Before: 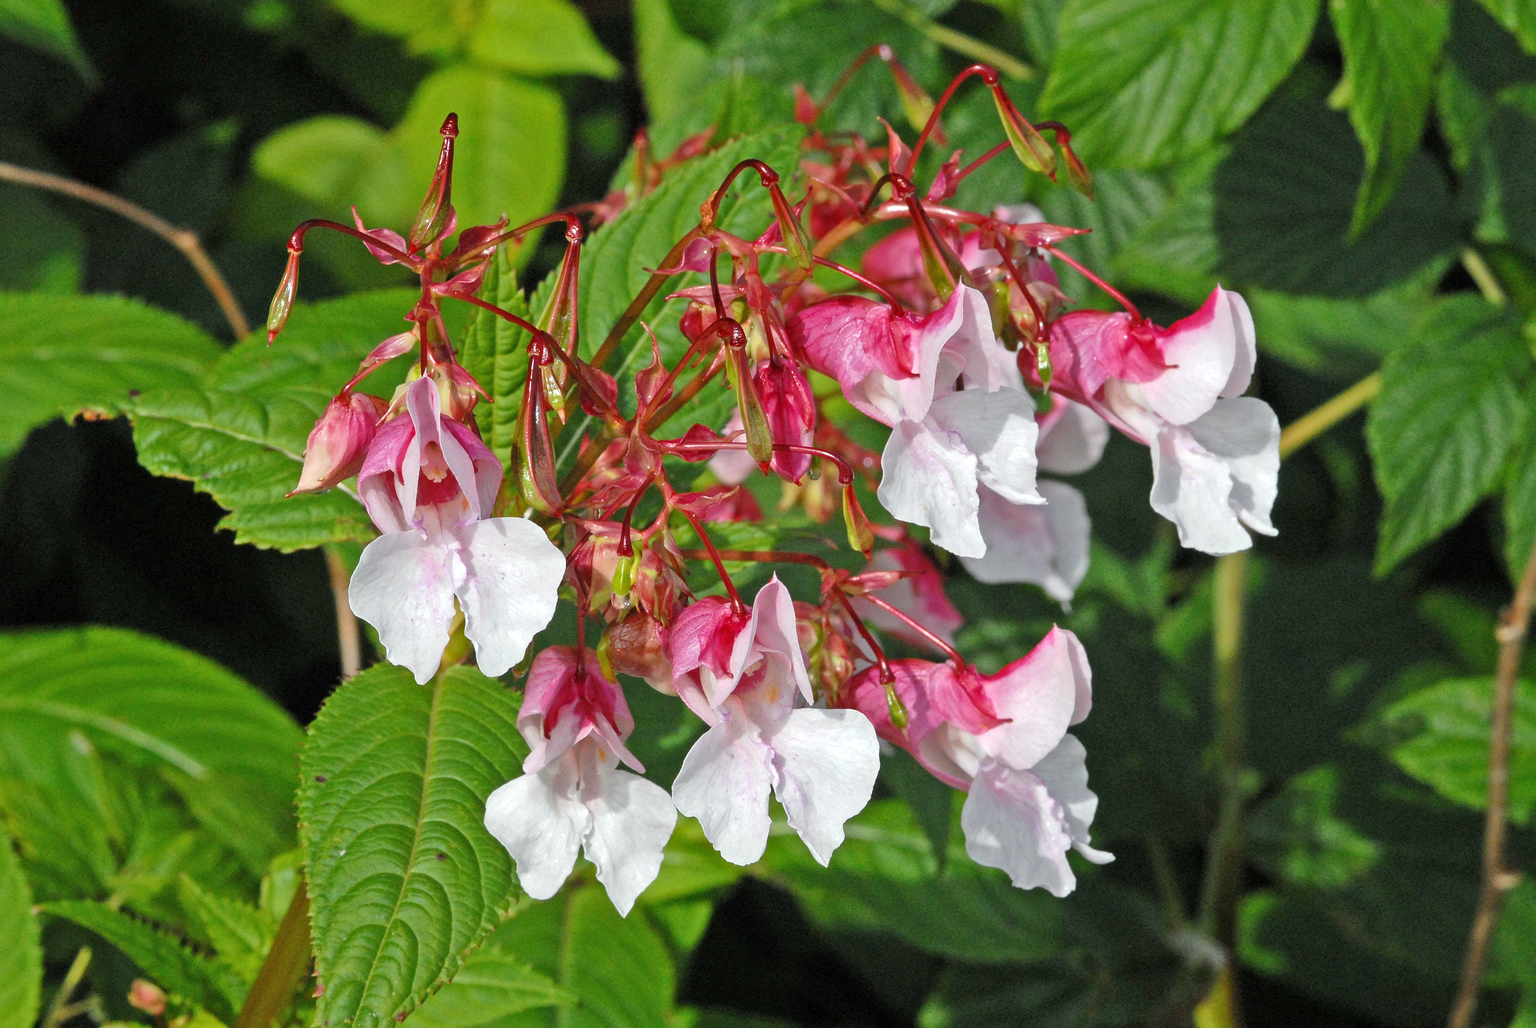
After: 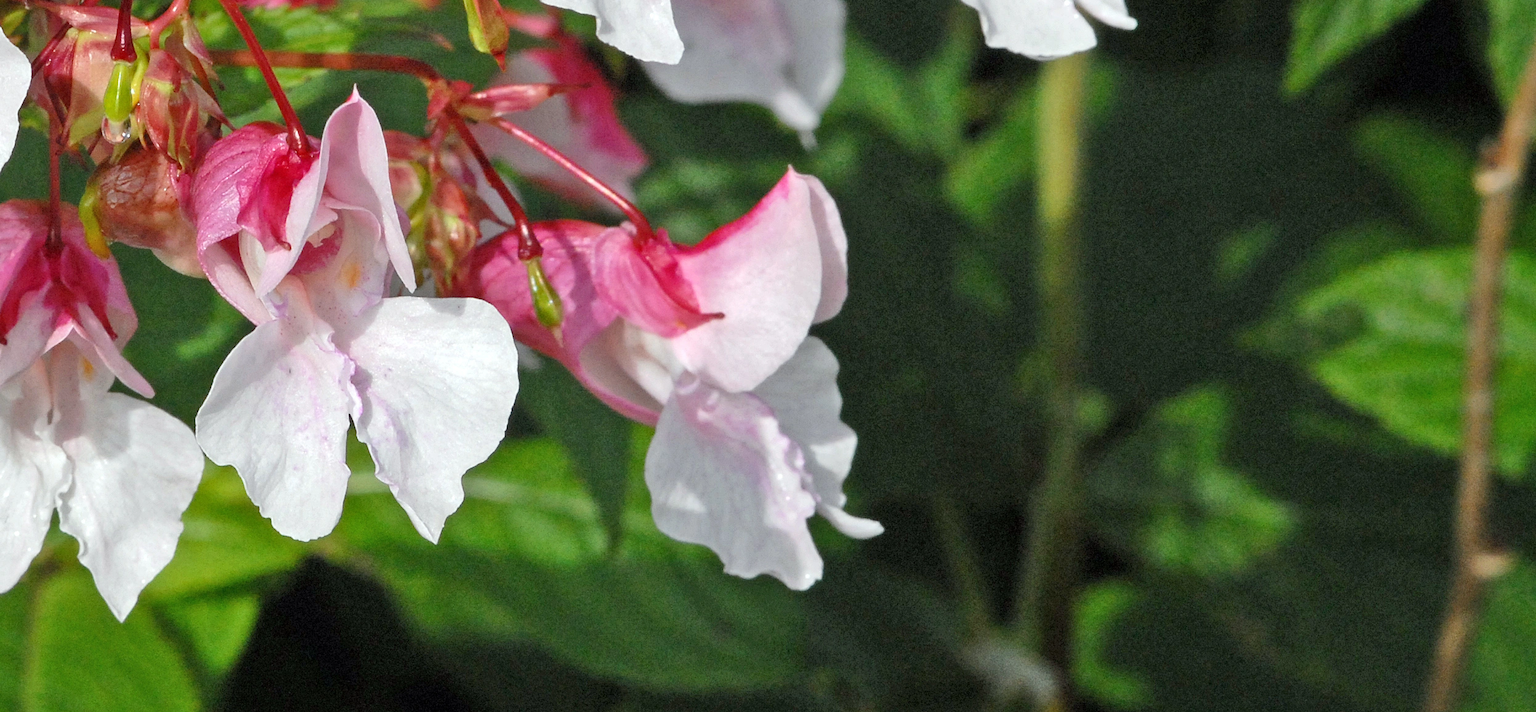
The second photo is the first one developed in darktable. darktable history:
crop and rotate: left 35.551%, top 50.322%, bottom 4.972%
